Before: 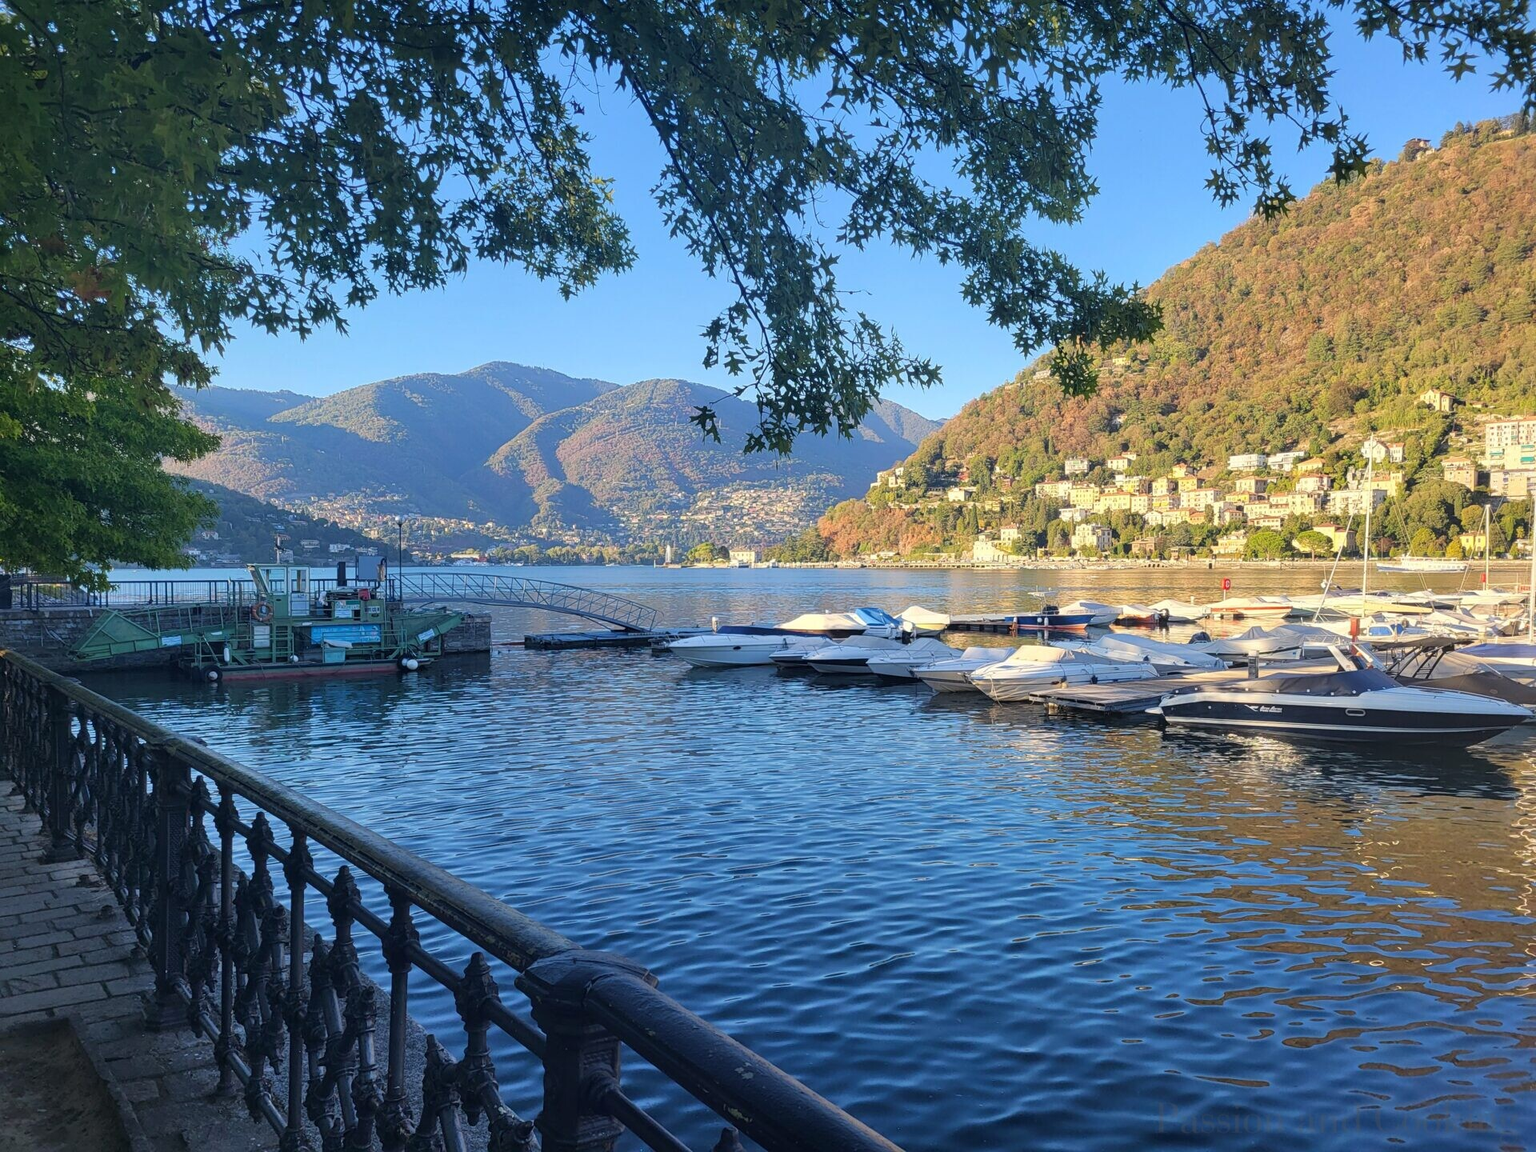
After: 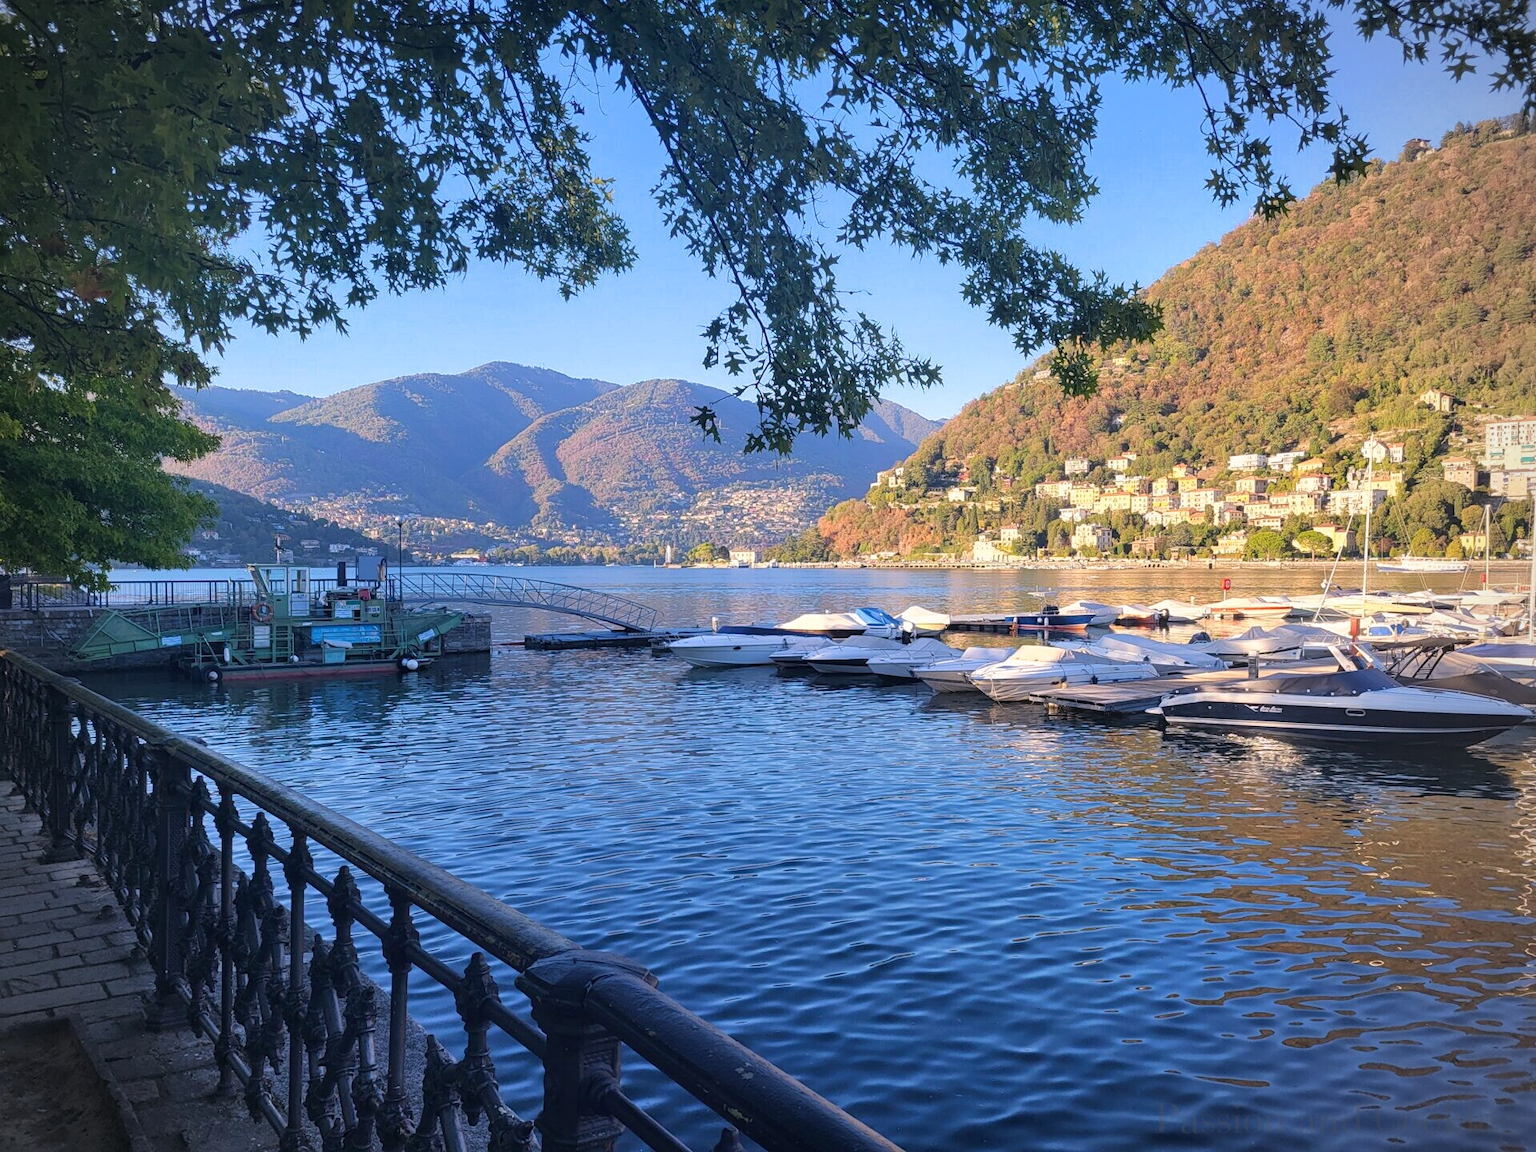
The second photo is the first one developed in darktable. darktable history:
white balance: red 1.05, blue 1.072
vignetting: fall-off radius 60.65%
split-toning: shadows › saturation 0.61, highlights › saturation 0.58, balance -28.74, compress 87.36%
